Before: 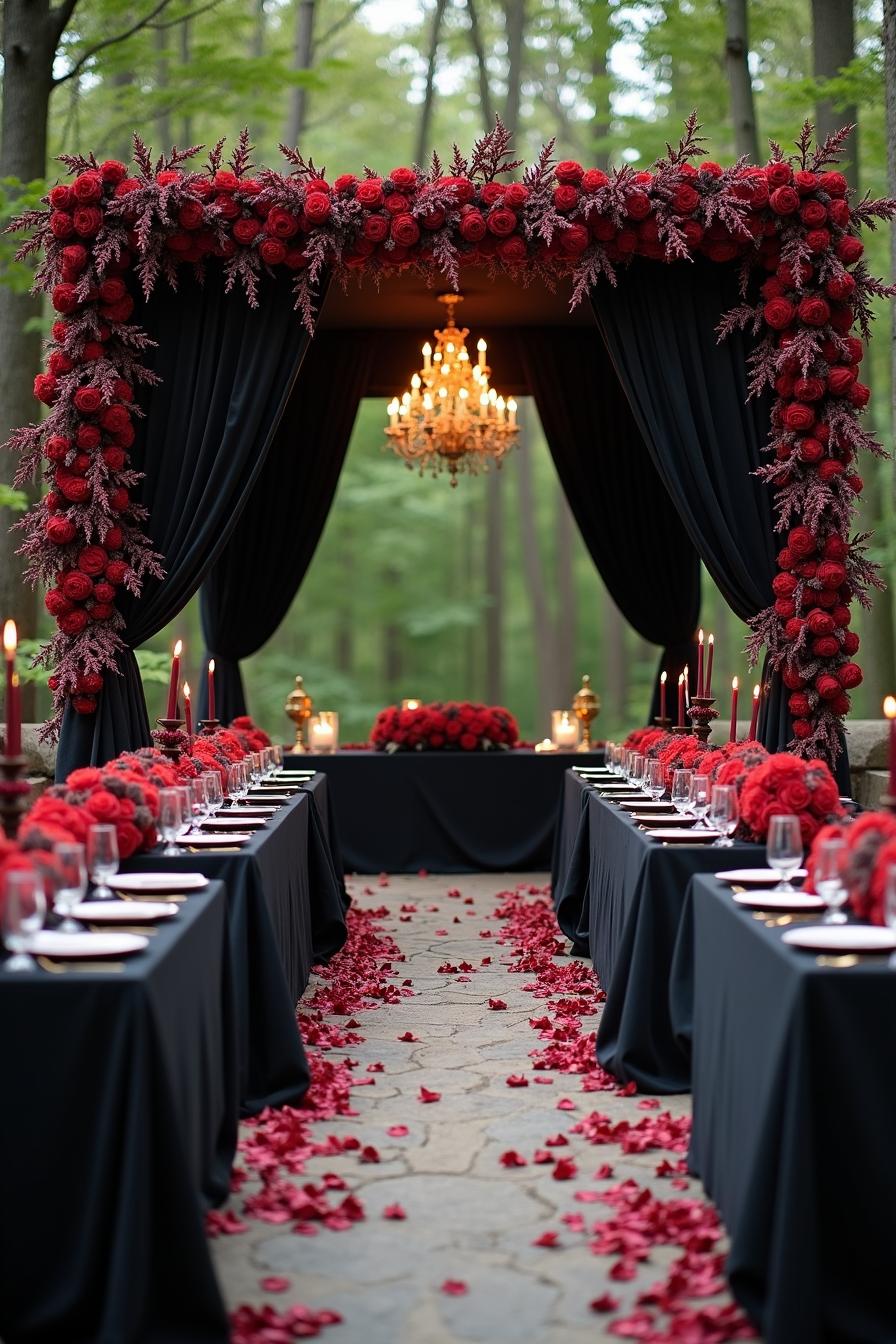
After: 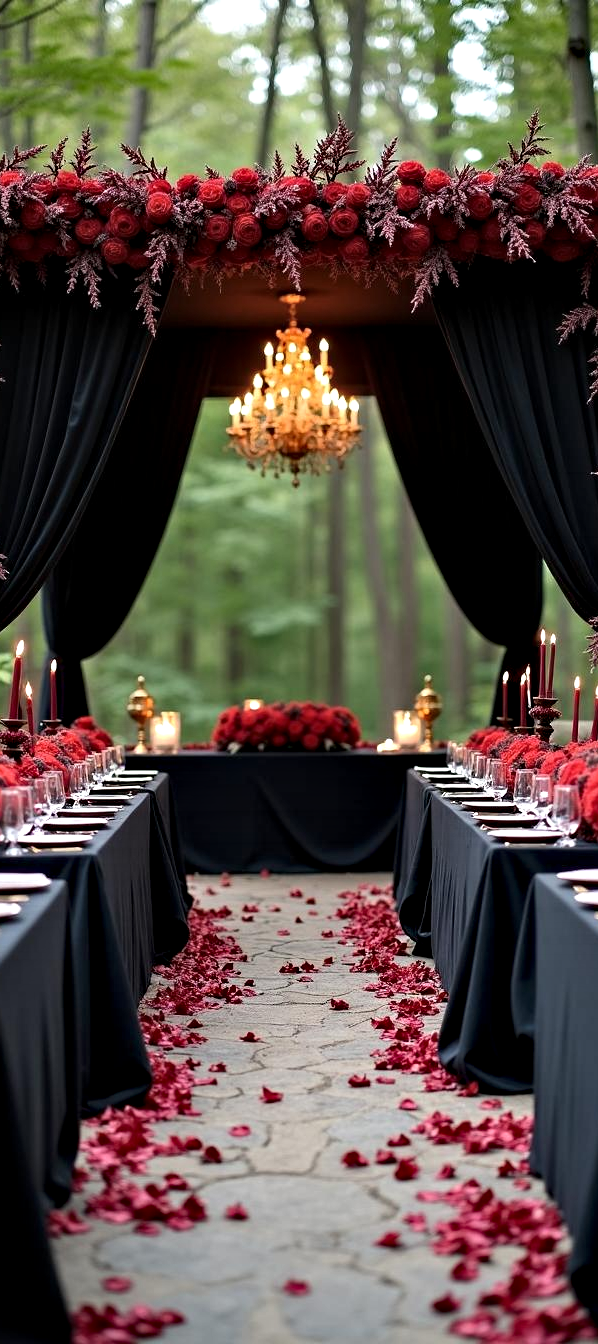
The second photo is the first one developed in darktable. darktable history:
crop and rotate: left 17.732%, right 15.423%
contrast equalizer: y [[0.545, 0.572, 0.59, 0.59, 0.571, 0.545], [0.5 ×6], [0.5 ×6], [0 ×6], [0 ×6]]
